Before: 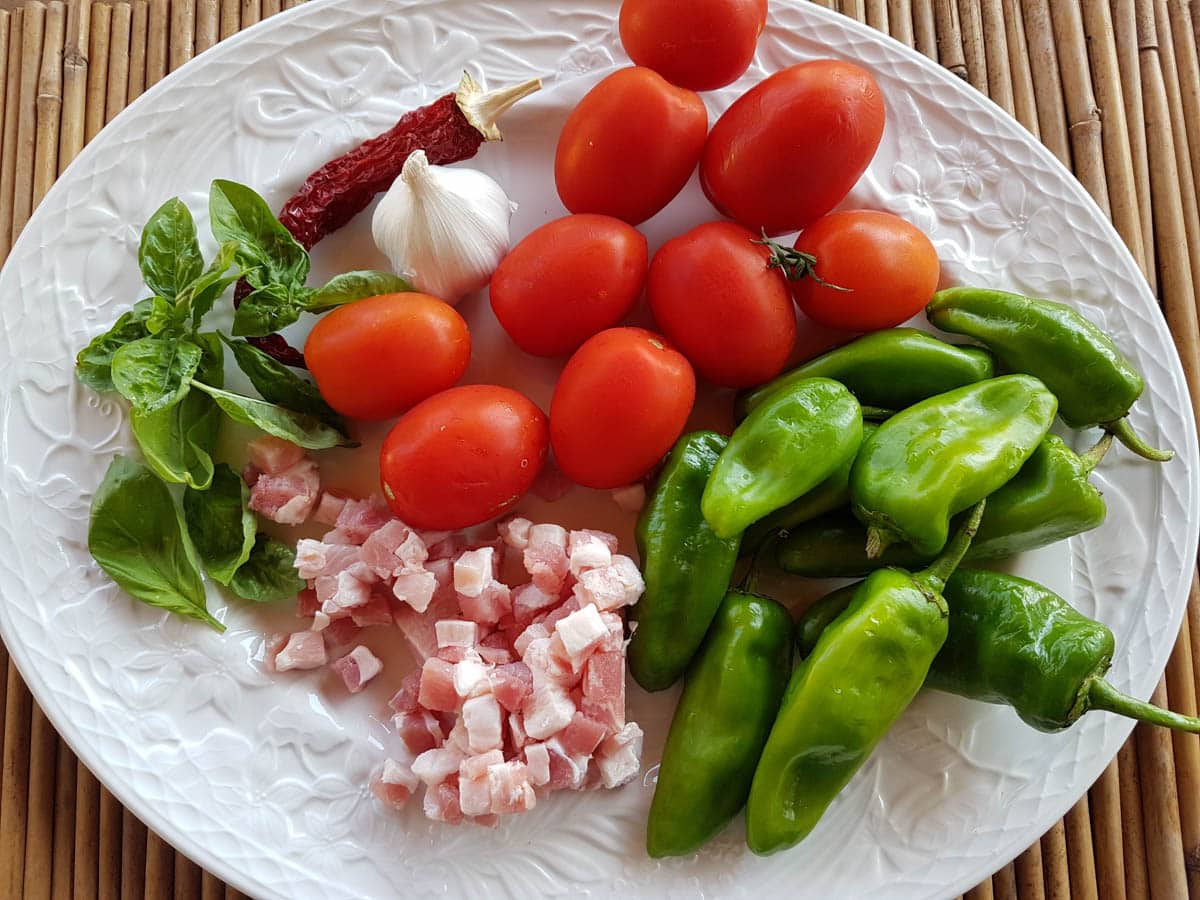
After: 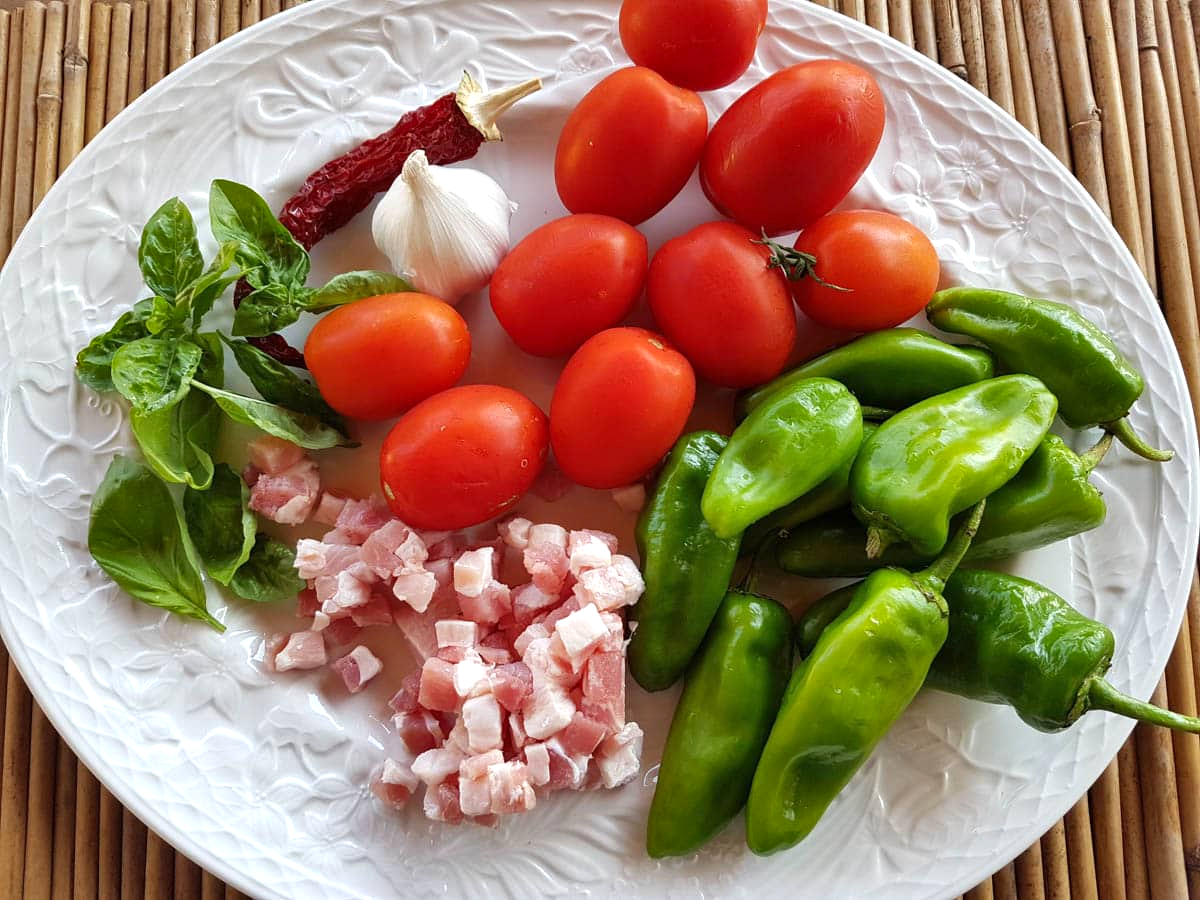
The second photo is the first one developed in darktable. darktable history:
shadows and highlights: shadows 43.71, white point adjustment -1.46, soften with gaussian
tone equalizer: on, module defaults
exposure: exposure 0.29 EV, compensate highlight preservation false
